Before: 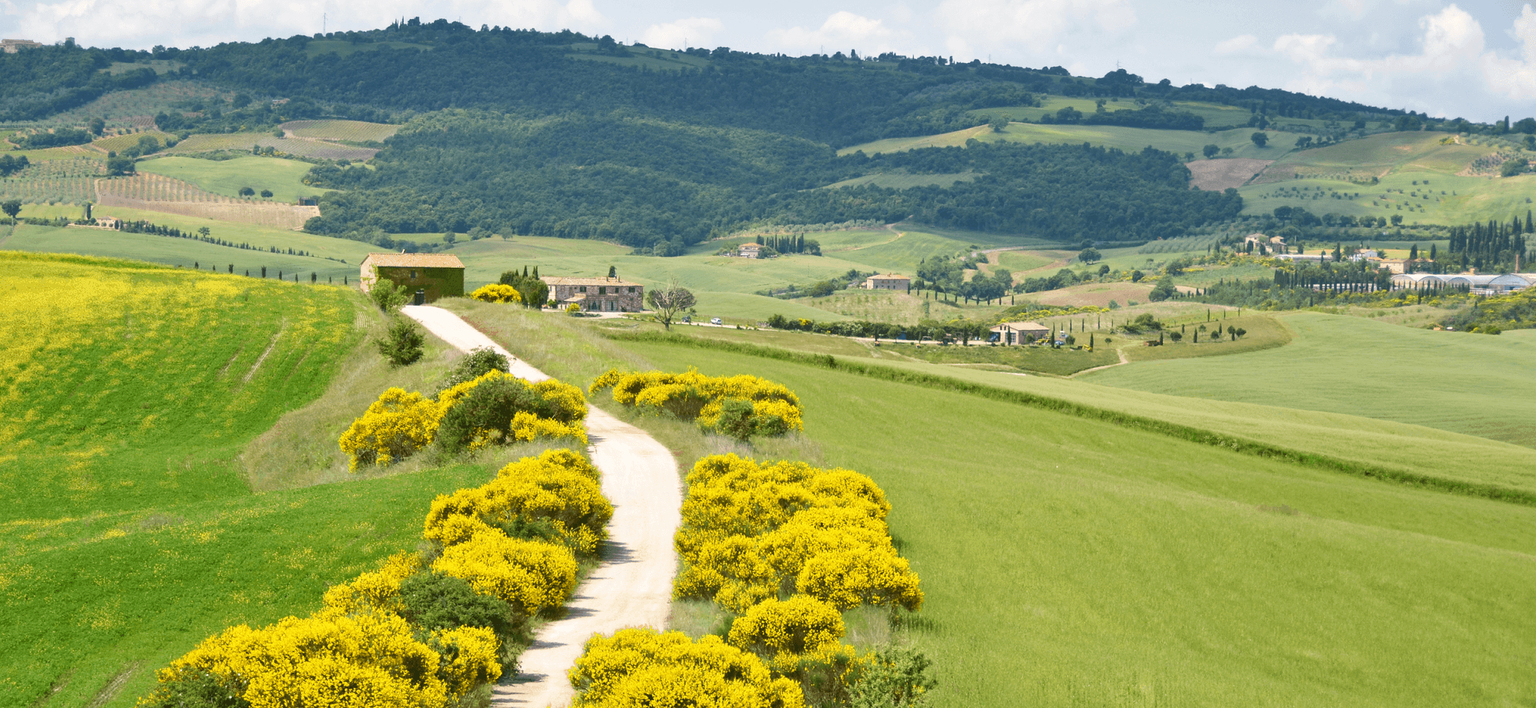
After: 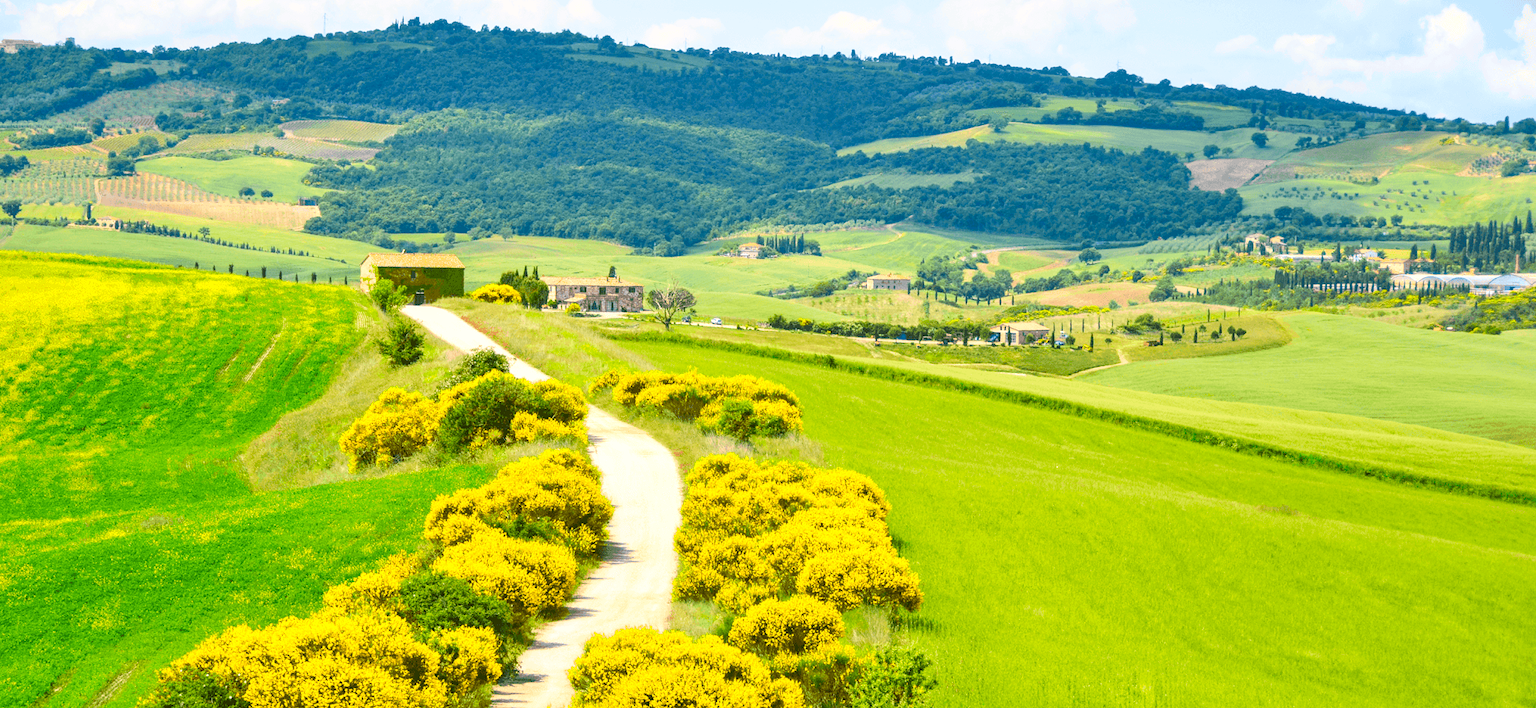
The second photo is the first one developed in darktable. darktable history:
contrast brightness saturation: contrast 0.2, brightness 0.2, saturation 0.8
local contrast: on, module defaults
